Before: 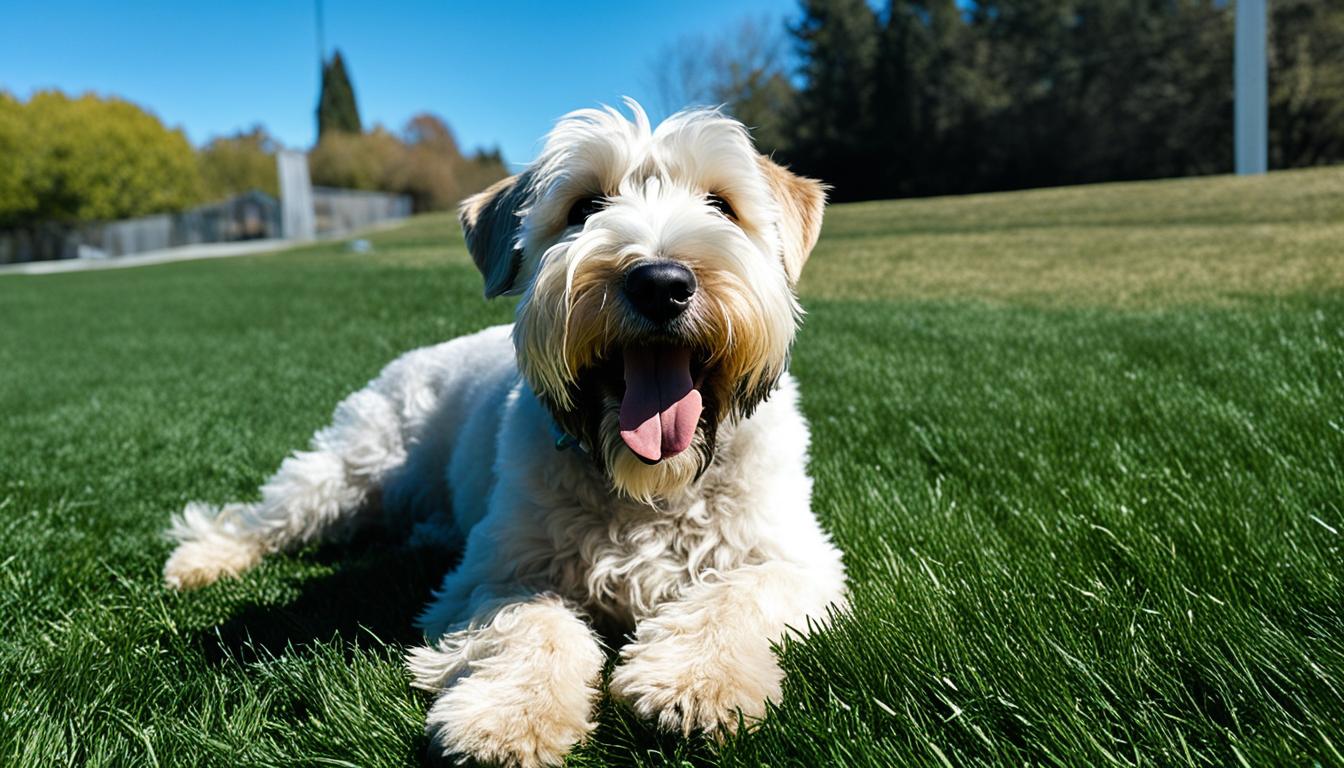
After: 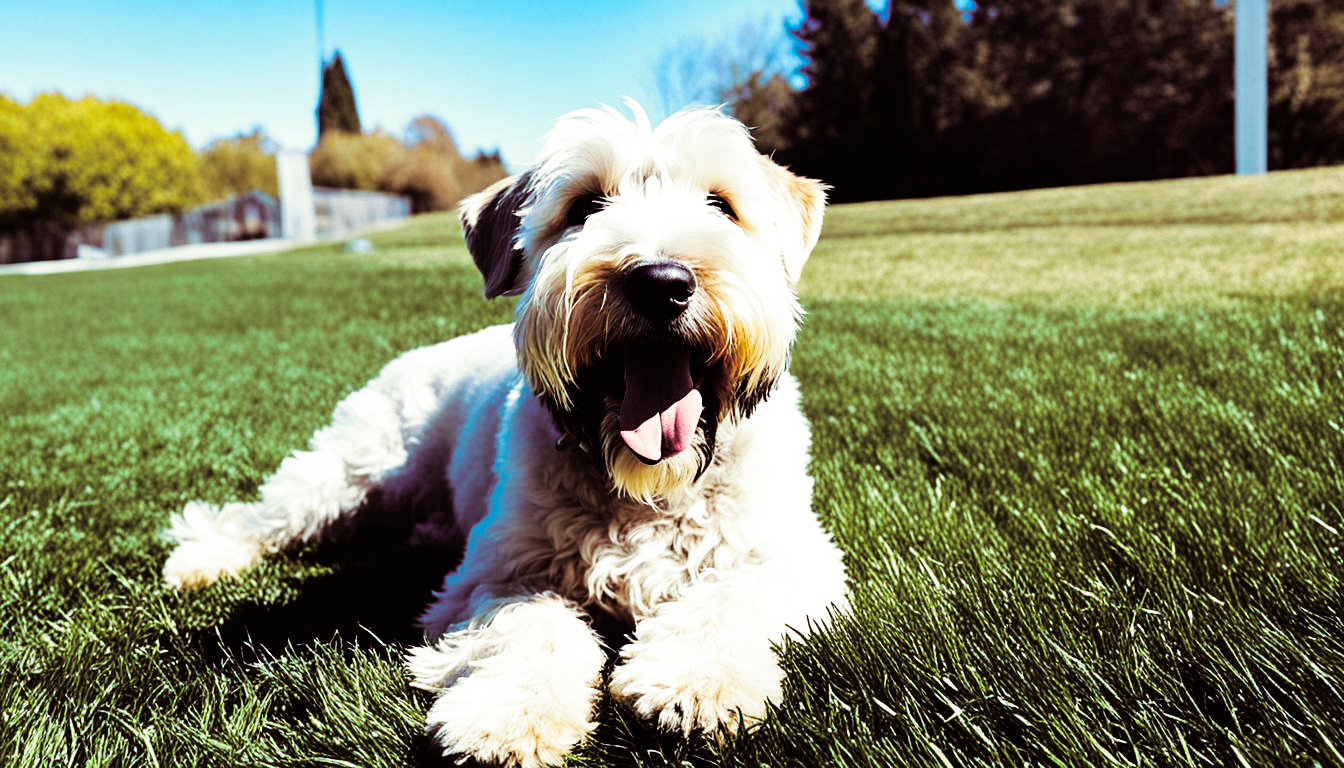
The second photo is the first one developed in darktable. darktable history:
split-toning: on, module defaults
exposure: exposure -0.021 EV, compensate highlight preservation false
base curve: curves: ch0 [(0, 0) (0, 0) (0.002, 0.001) (0.008, 0.003) (0.019, 0.011) (0.037, 0.037) (0.064, 0.11) (0.102, 0.232) (0.152, 0.379) (0.216, 0.524) (0.296, 0.665) (0.394, 0.789) (0.512, 0.881) (0.651, 0.945) (0.813, 0.986) (1, 1)], preserve colors none
